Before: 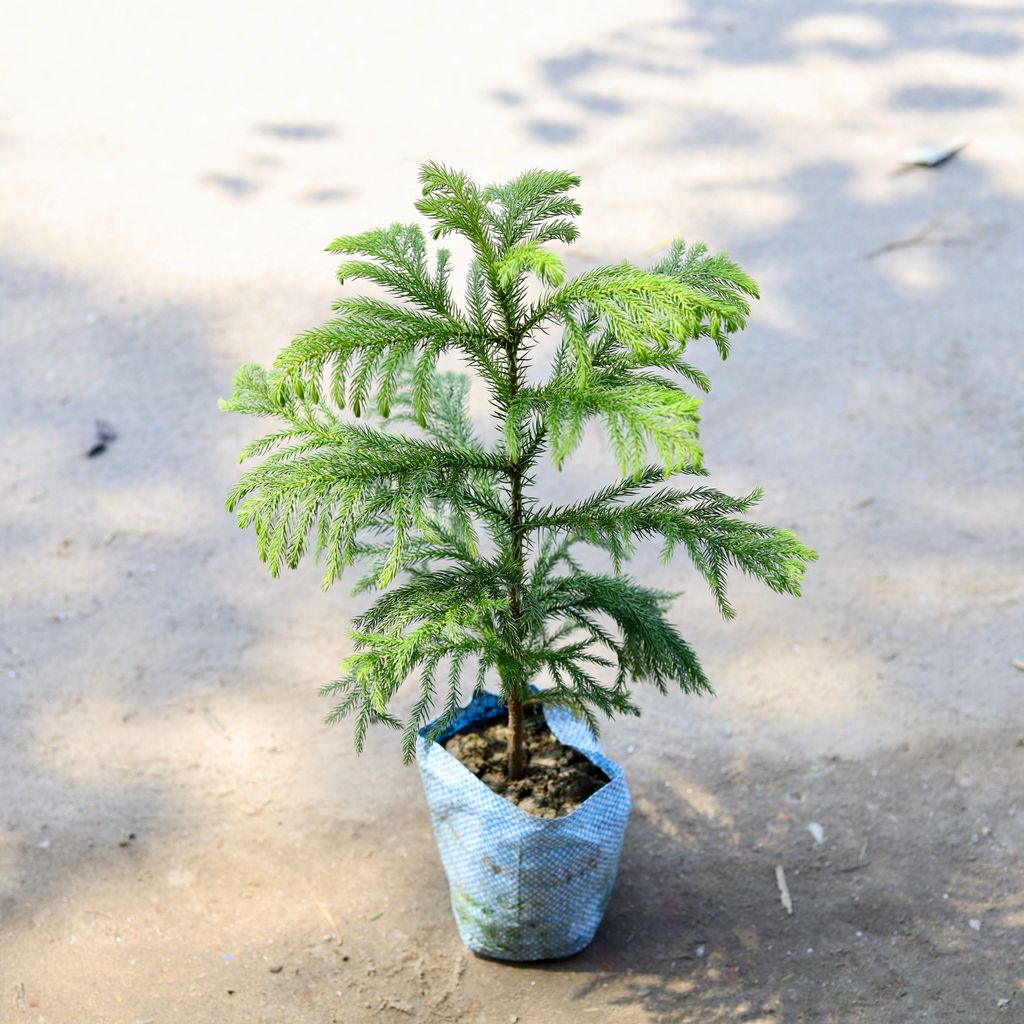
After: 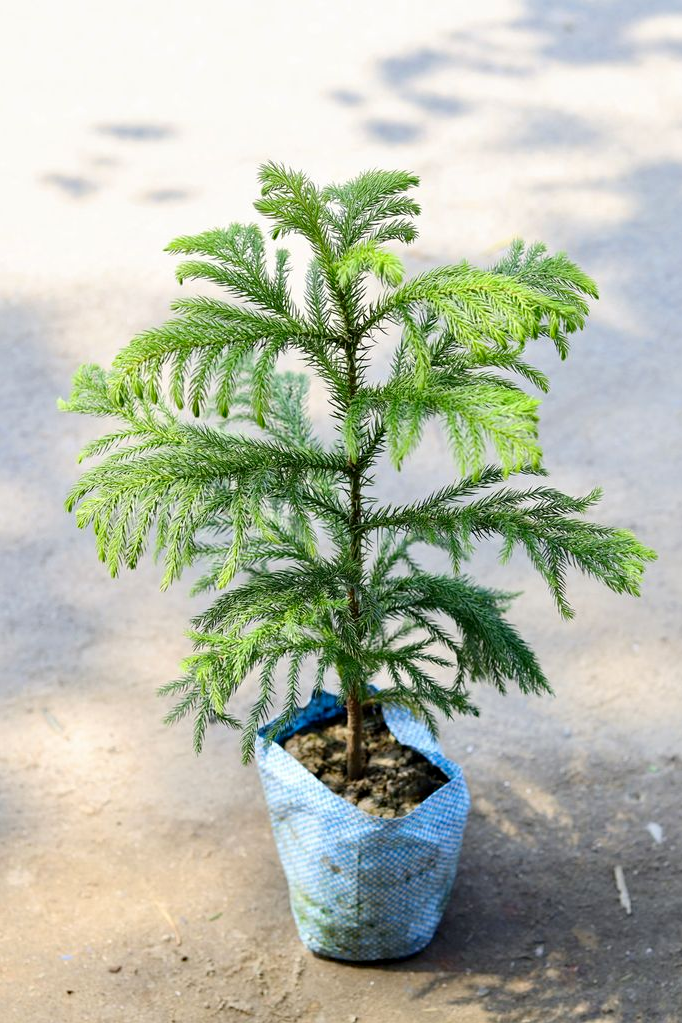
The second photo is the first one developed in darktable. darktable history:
crop and rotate: left 15.754%, right 17.579%
haze removal: compatibility mode true, adaptive false
